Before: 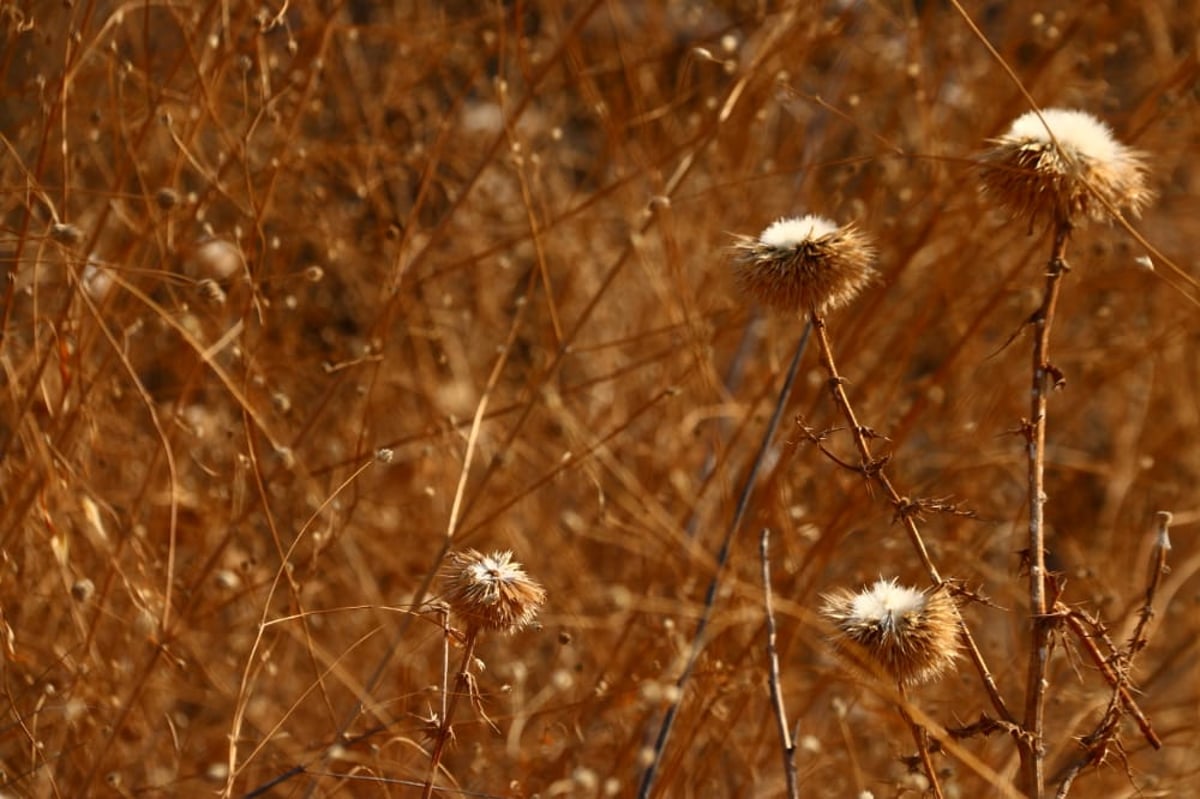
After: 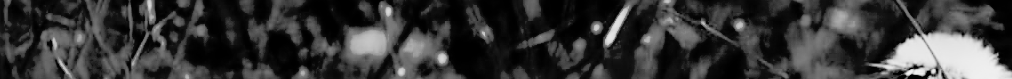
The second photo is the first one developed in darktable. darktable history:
exposure: black level correction 0.035, exposure 0.9 EV, compensate highlight preservation false
sharpen: on, module defaults
shadows and highlights: soften with gaussian
contrast brightness saturation: contrast 0.16, saturation 0.32
monochrome: size 1
filmic rgb: black relative exposure -2.85 EV, white relative exposure 4.56 EV, hardness 1.77, contrast 1.25, preserve chrominance no, color science v5 (2021)
crop and rotate: left 9.644%, top 9.491%, right 6.021%, bottom 80.509%
